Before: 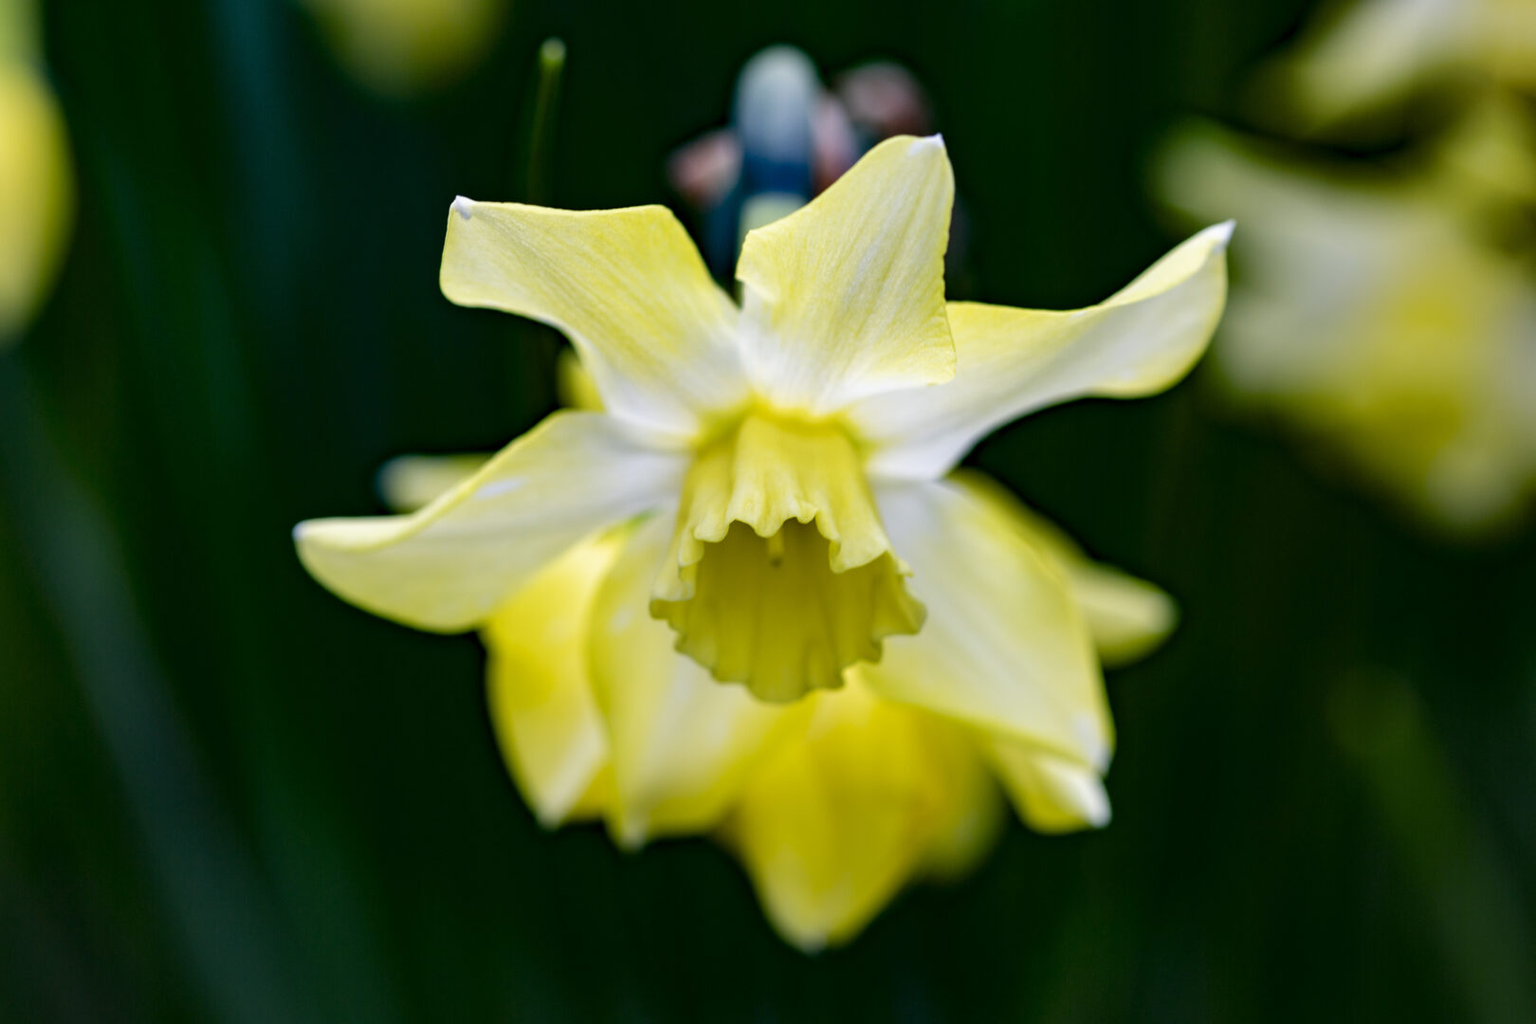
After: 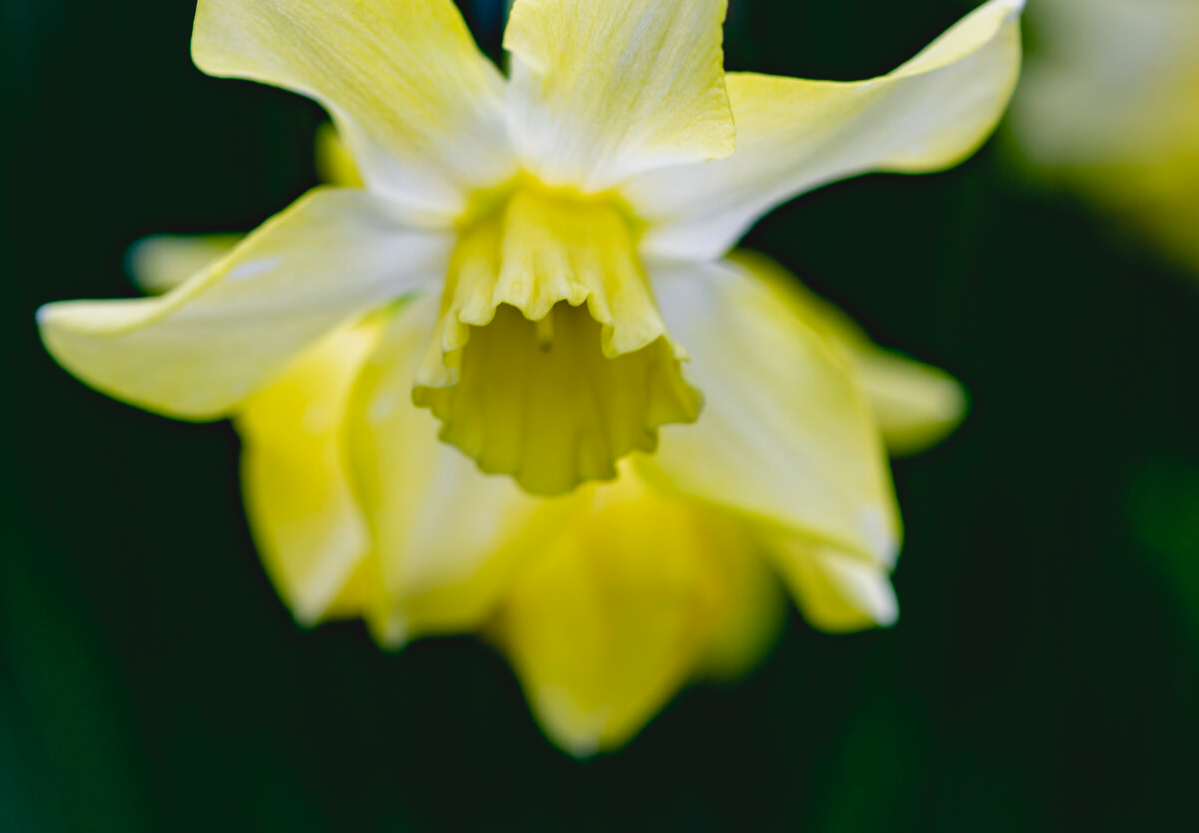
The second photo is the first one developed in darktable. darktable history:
contrast brightness saturation: contrast -0.11
crop: left 16.871%, top 22.857%, right 9.116%
